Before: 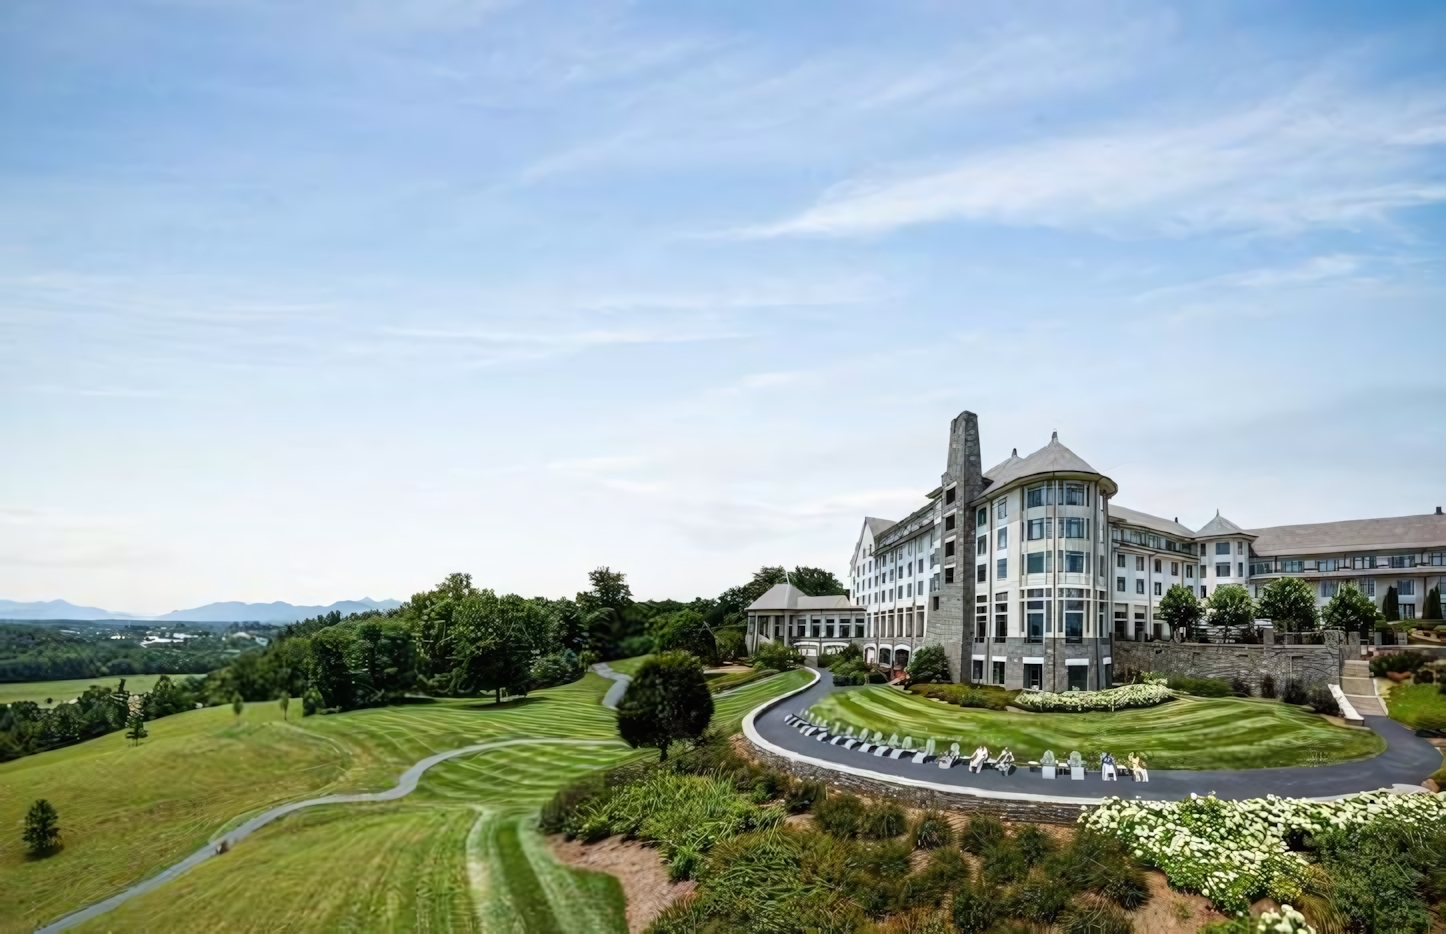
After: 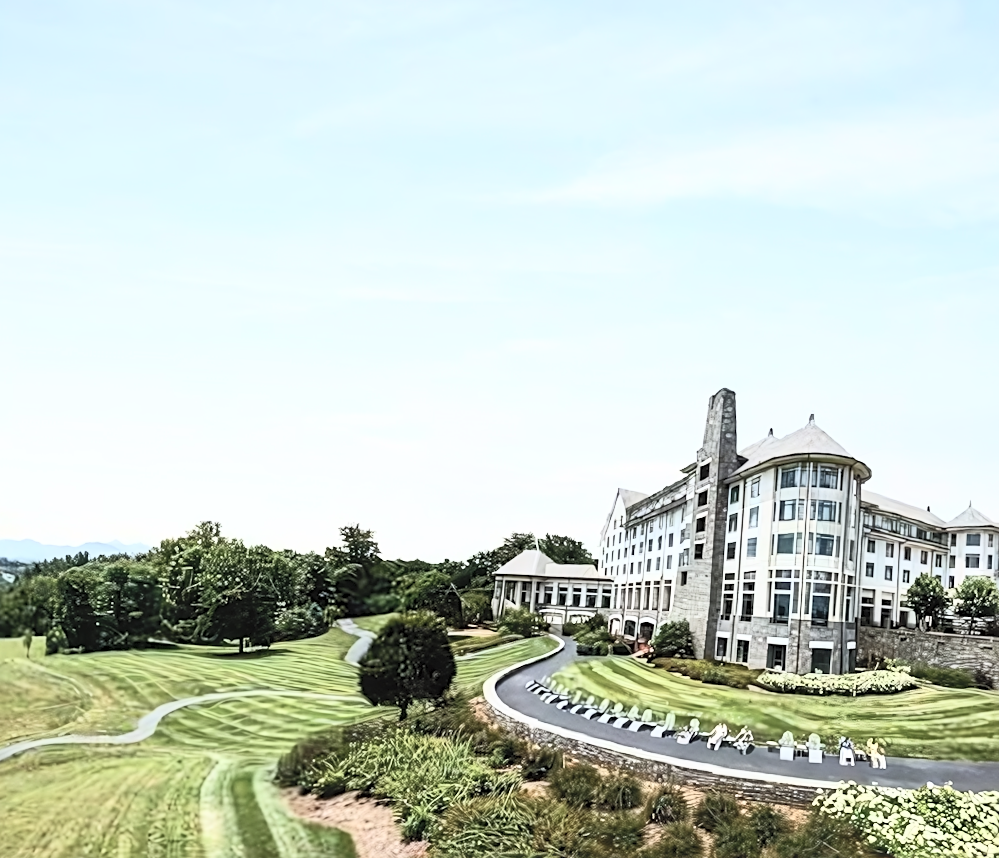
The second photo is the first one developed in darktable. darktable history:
sharpen: amount 0.499
contrast brightness saturation: contrast 0.441, brightness 0.555, saturation -0.201
crop and rotate: angle -3.27°, left 14.037%, top 0.014%, right 10.869%, bottom 0.071%
